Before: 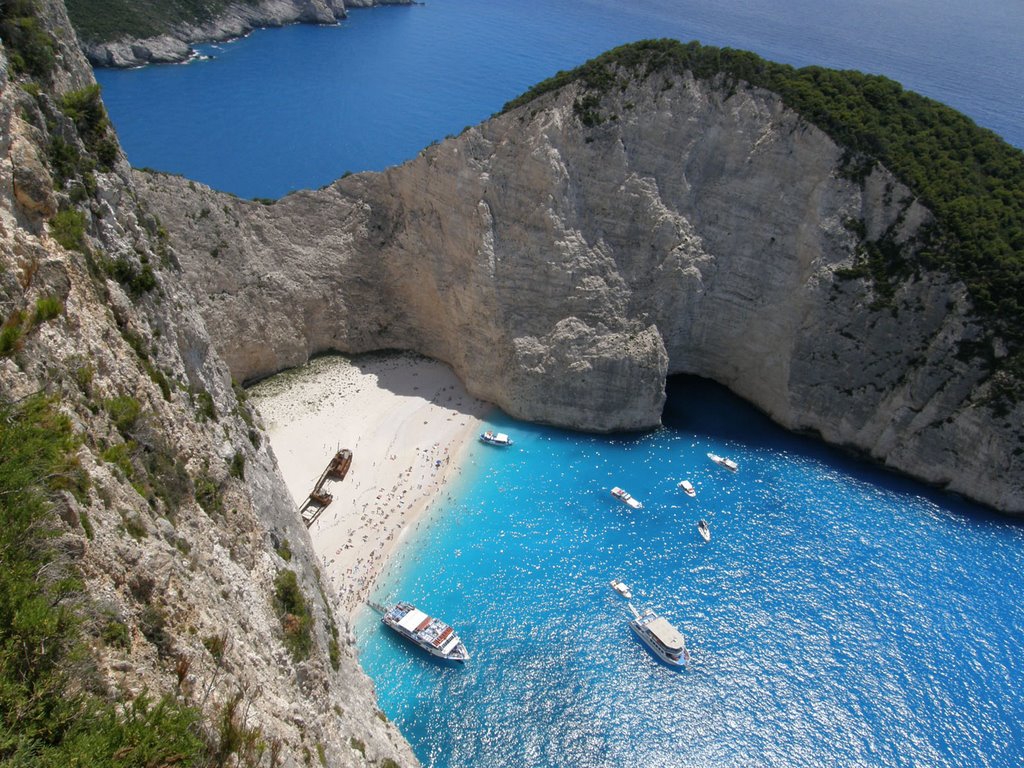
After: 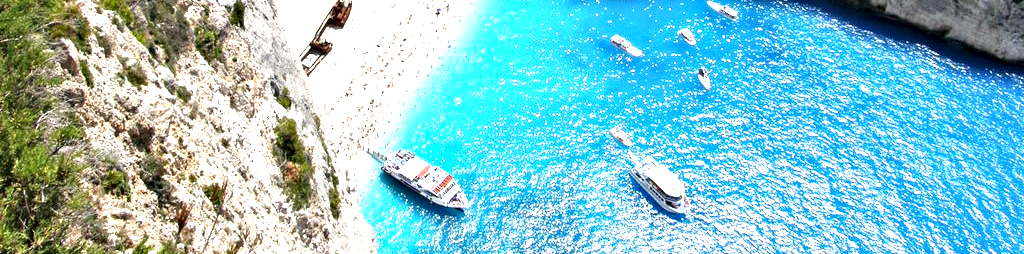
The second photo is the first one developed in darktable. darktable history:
contrast equalizer: y [[0.6 ×6], [0.55 ×6], [0 ×6], [0 ×6], [0 ×6]]
exposure: black level correction 0, exposure 1.451 EV, compensate exposure bias true, compensate highlight preservation false
crop and rotate: top 58.951%, bottom 7.885%
